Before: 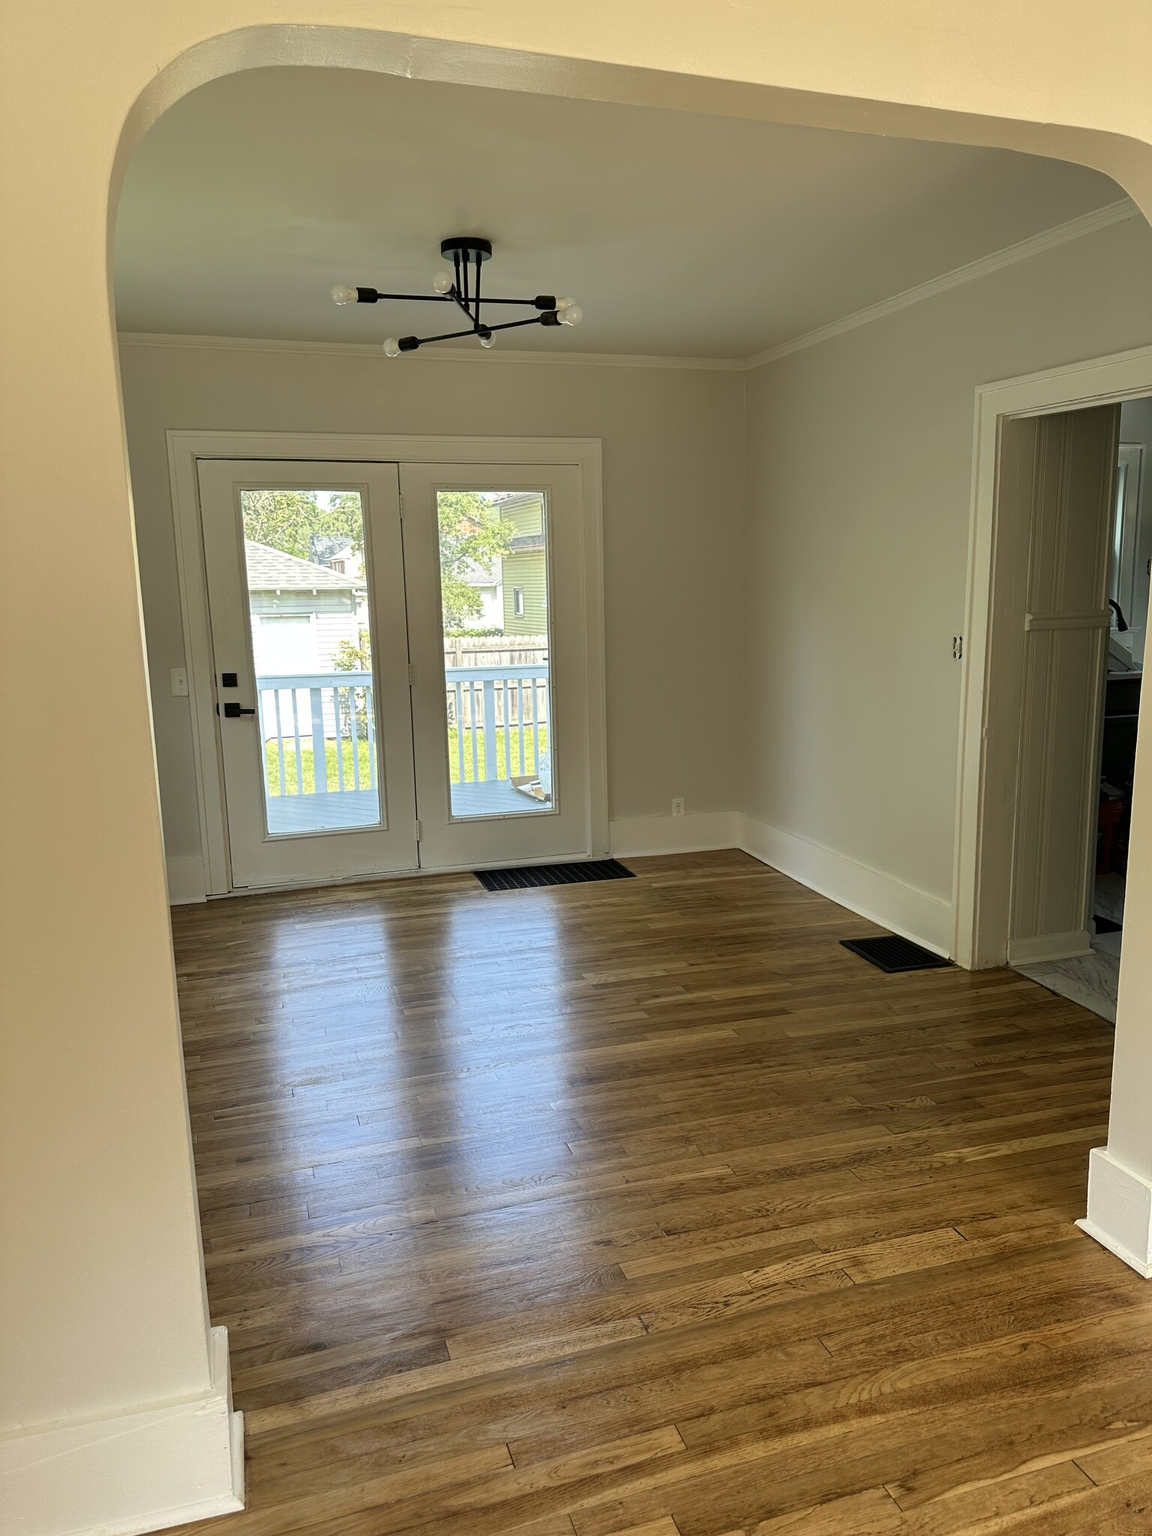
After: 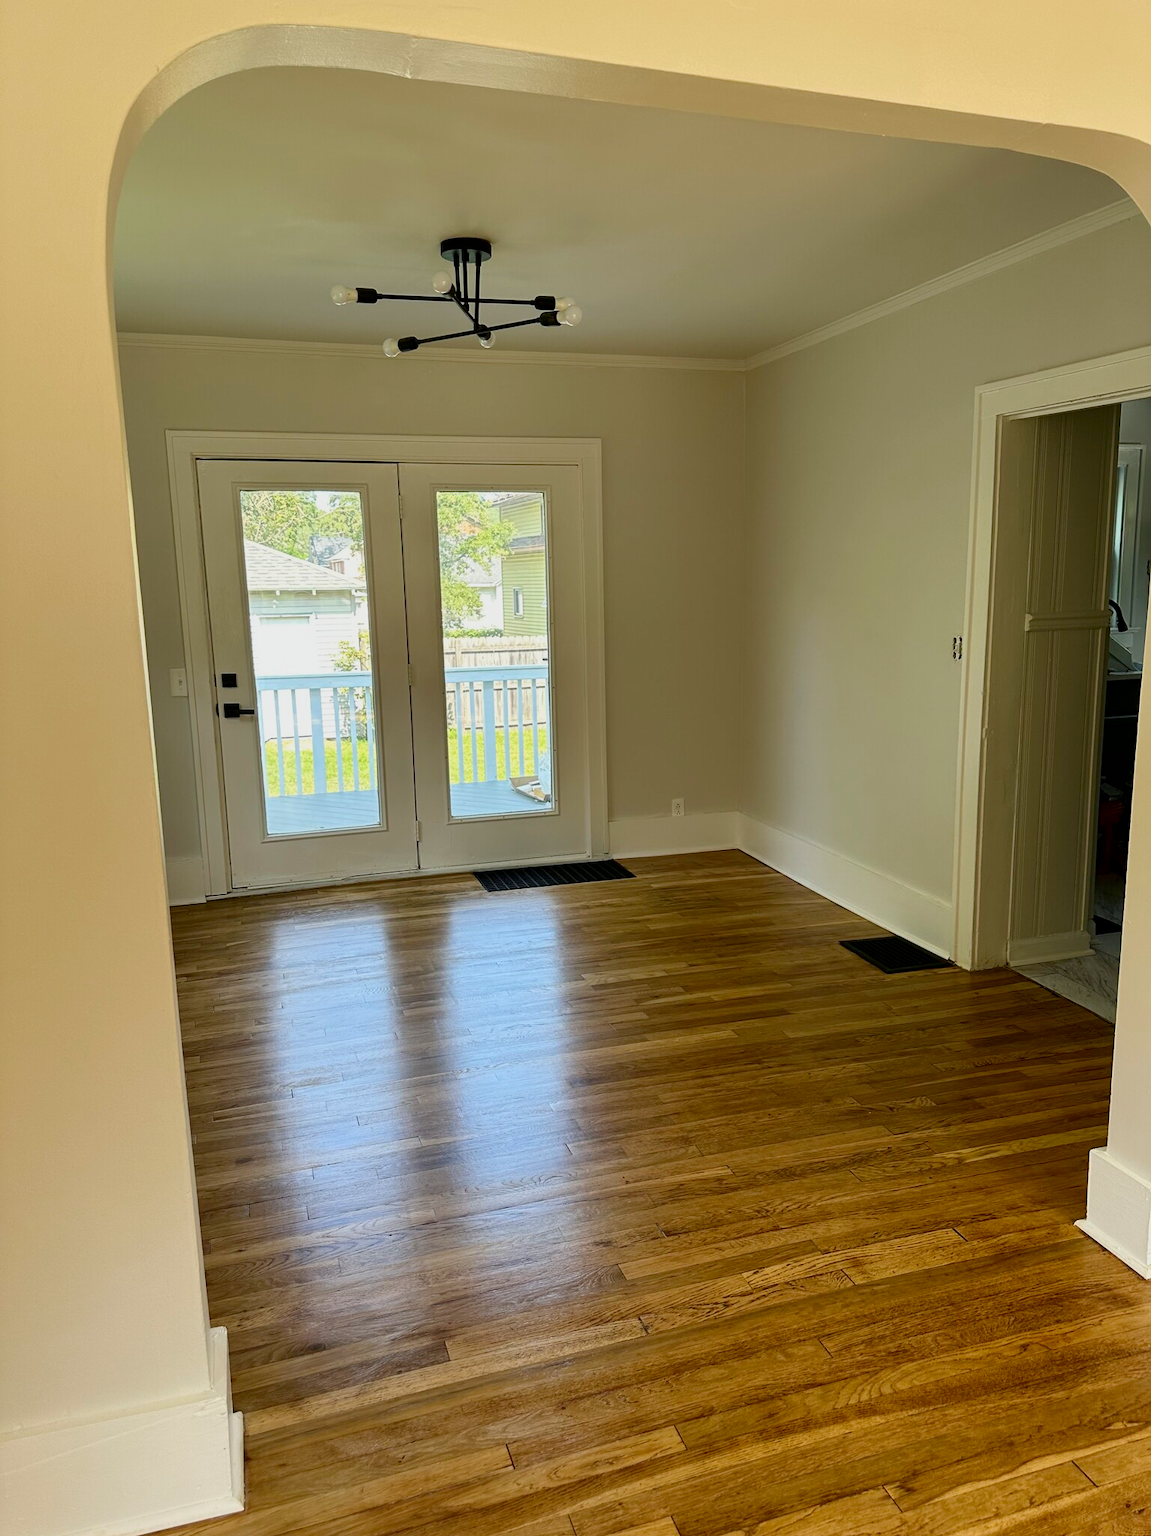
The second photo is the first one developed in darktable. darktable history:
crop and rotate: left 0.088%, bottom 0.012%
contrast brightness saturation: contrast 0.175, saturation 0.306
filmic rgb: black relative exposure -14.94 EV, white relative exposure 3 EV, target black luminance 0%, hardness 9.28, latitude 98.97%, contrast 0.91, shadows ↔ highlights balance 0.436%, add noise in highlights 0.002, preserve chrominance no, color science v3 (2019), use custom middle-gray values true, iterations of high-quality reconstruction 10, contrast in highlights soft
